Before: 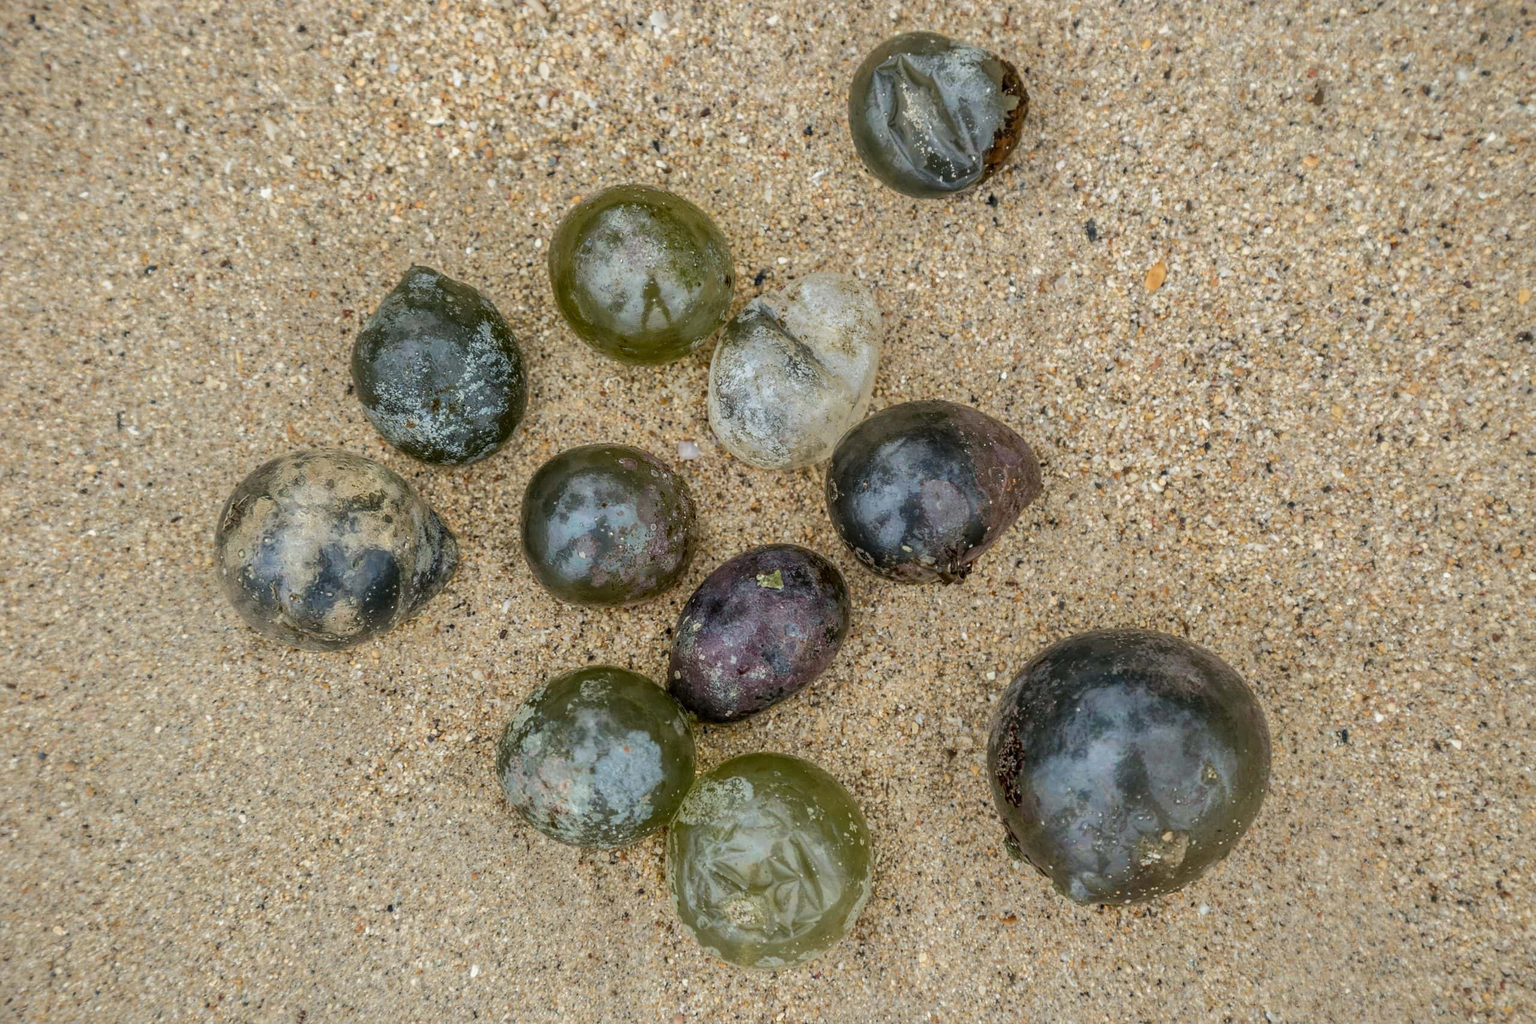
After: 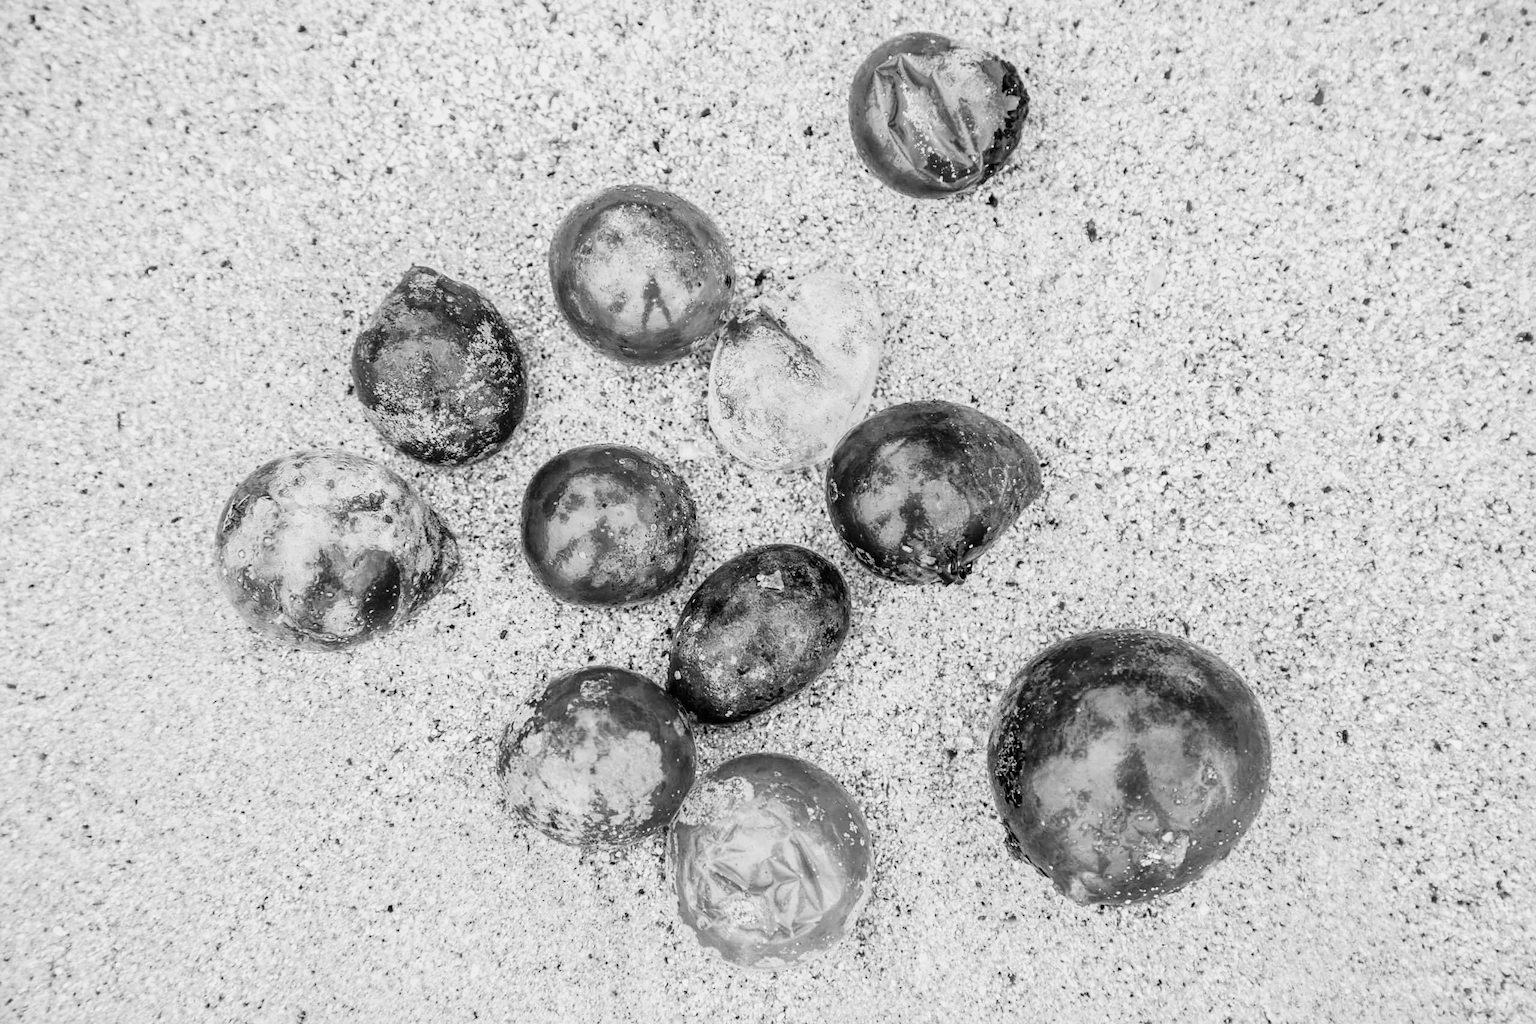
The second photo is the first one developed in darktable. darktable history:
base curve: curves: ch0 [(0, 0) (0.007, 0.004) (0.027, 0.03) (0.046, 0.07) (0.207, 0.54) (0.442, 0.872) (0.673, 0.972) (1, 1)], preserve colors none
monochrome: a 26.22, b 42.67, size 0.8
